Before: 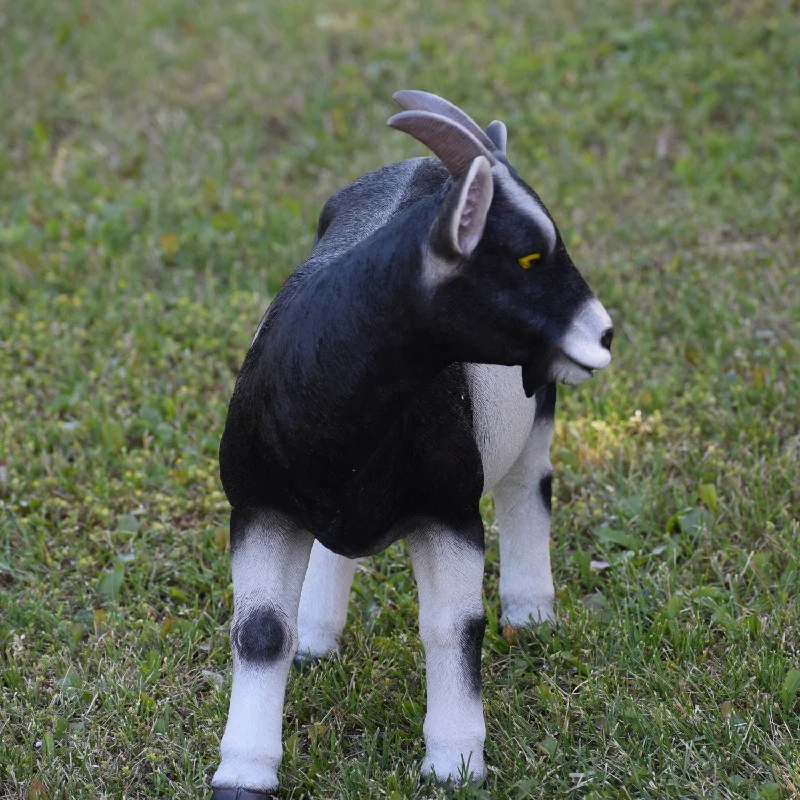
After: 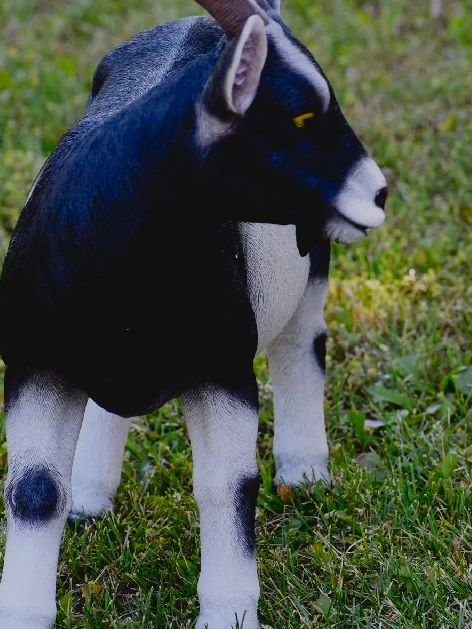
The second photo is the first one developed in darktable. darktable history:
tone curve: curves: ch0 [(0, 0.047) (0.199, 0.263) (0.47, 0.555) (0.805, 0.839) (1, 0.962)], color space Lab, linked channels, preserve colors none
color contrast: green-magenta contrast 1.1, blue-yellow contrast 1.1, unbound 0
filmic rgb: middle gray luminance 29%, black relative exposure -10.3 EV, white relative exposure 5.5 EV, threshold 6 EV, target black luminance 0%, hardness 3.95, latitude 2.04%, contrast 1.132, highlights saturation mix 5%, shadows ↔ highlights balance 15.11%, preserve chrominance no, color science v3 (2019), use custom middle-gray values true, iterations of high-quality reconstruction 0, enable highlight reconstruction true
crop and rotate: left 28.256%, top 17.734%, right 12.656%, bottom 3.573%
